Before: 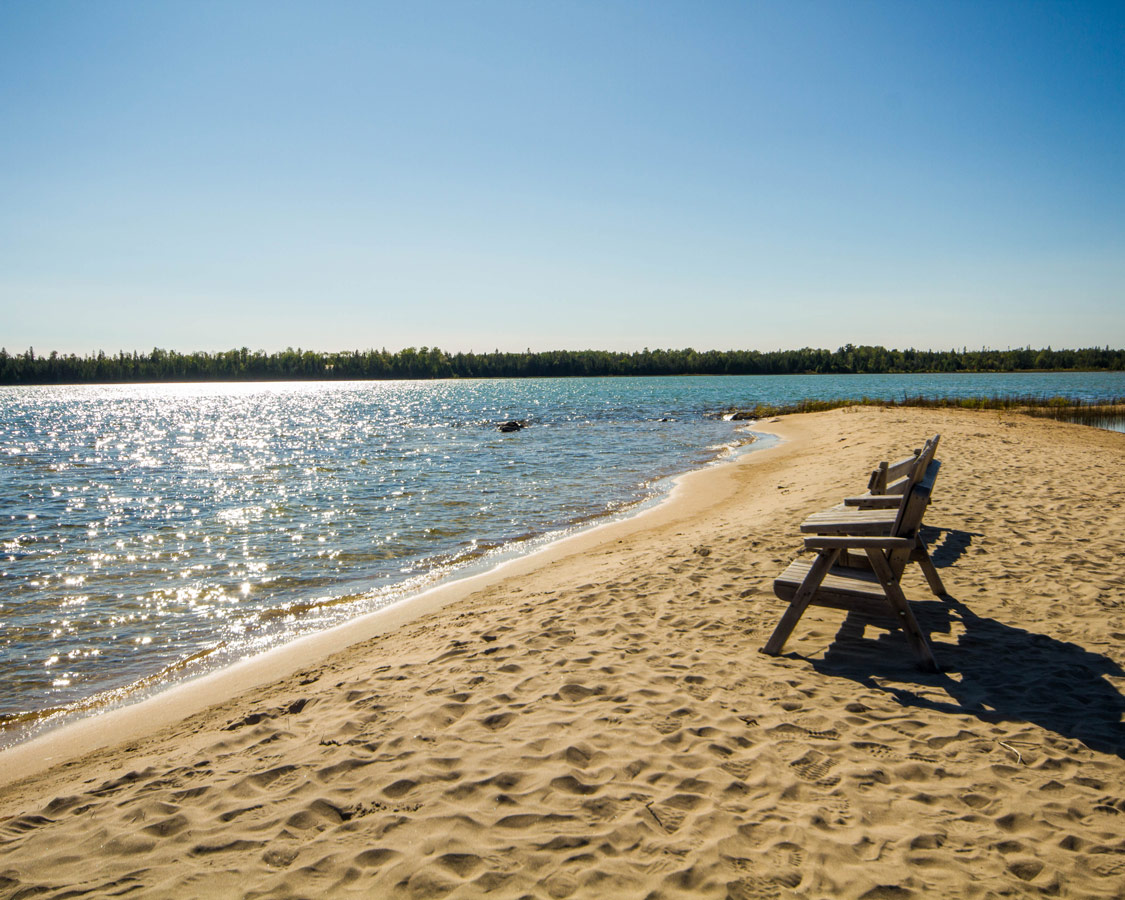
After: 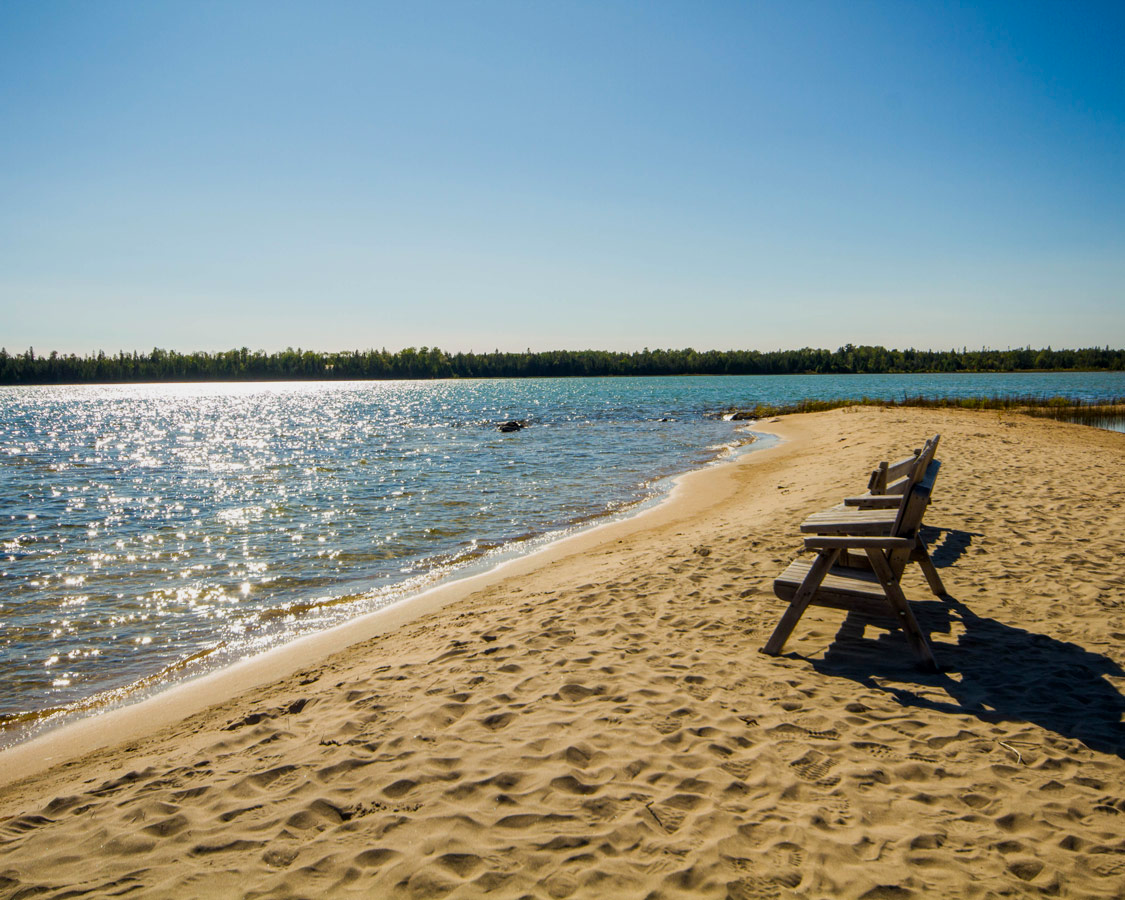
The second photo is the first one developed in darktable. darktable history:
exposure: black level correction 0.001, exposure -0.204 EV, compensate highlight preservation false
contrast brightness saturation: contrast 0.036, saturation 0.154
color correction: highlights b* 0.057, saturation 0.993
